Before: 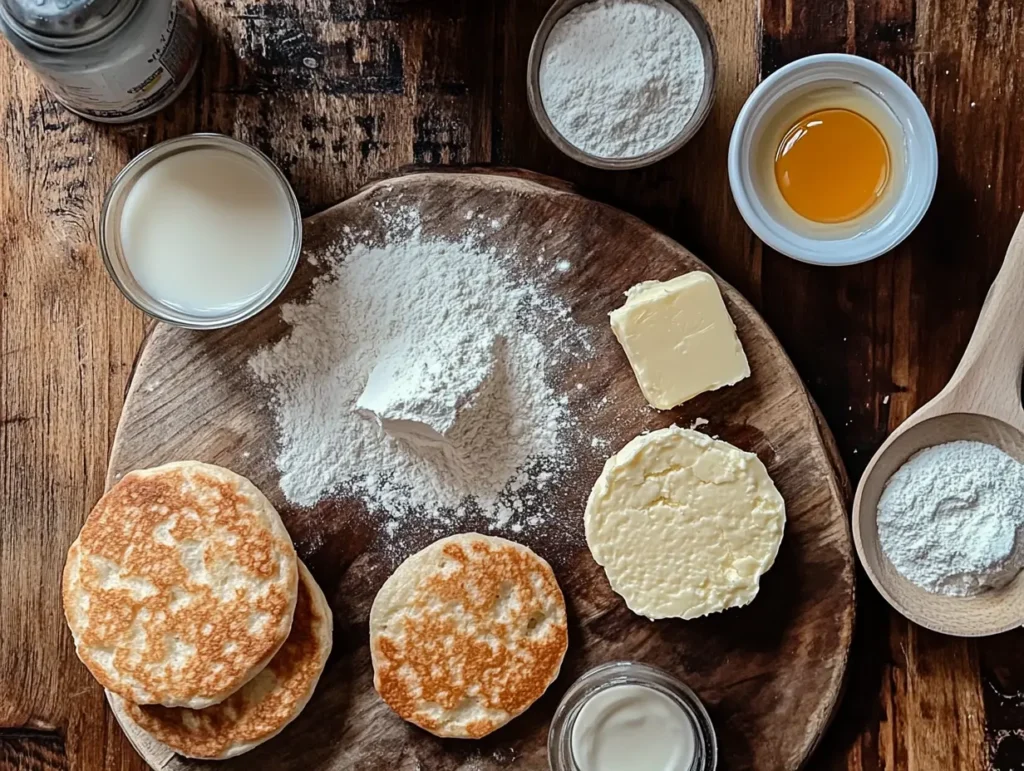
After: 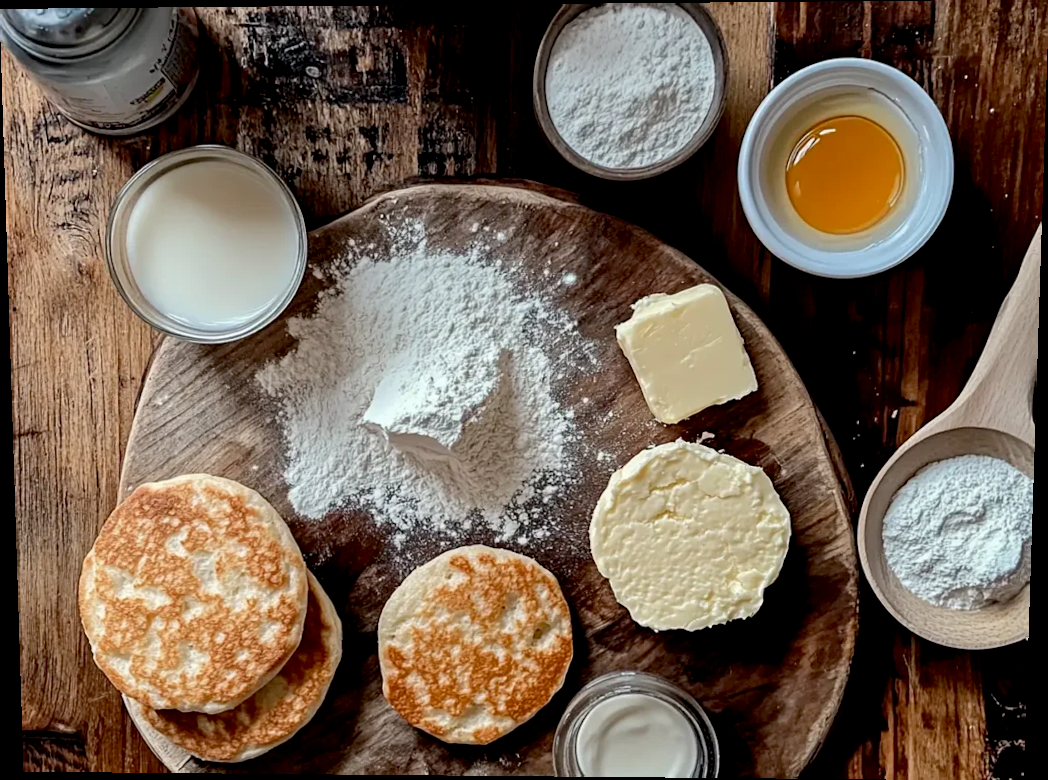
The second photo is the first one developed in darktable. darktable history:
exposure: black level correction 0.009, exposure 0.014 EV, compensate highlight preservation false
rotate and perspective: lens shift (vertical) 0.048, lens shift (horizontal) -0.024, automatic cropping off
